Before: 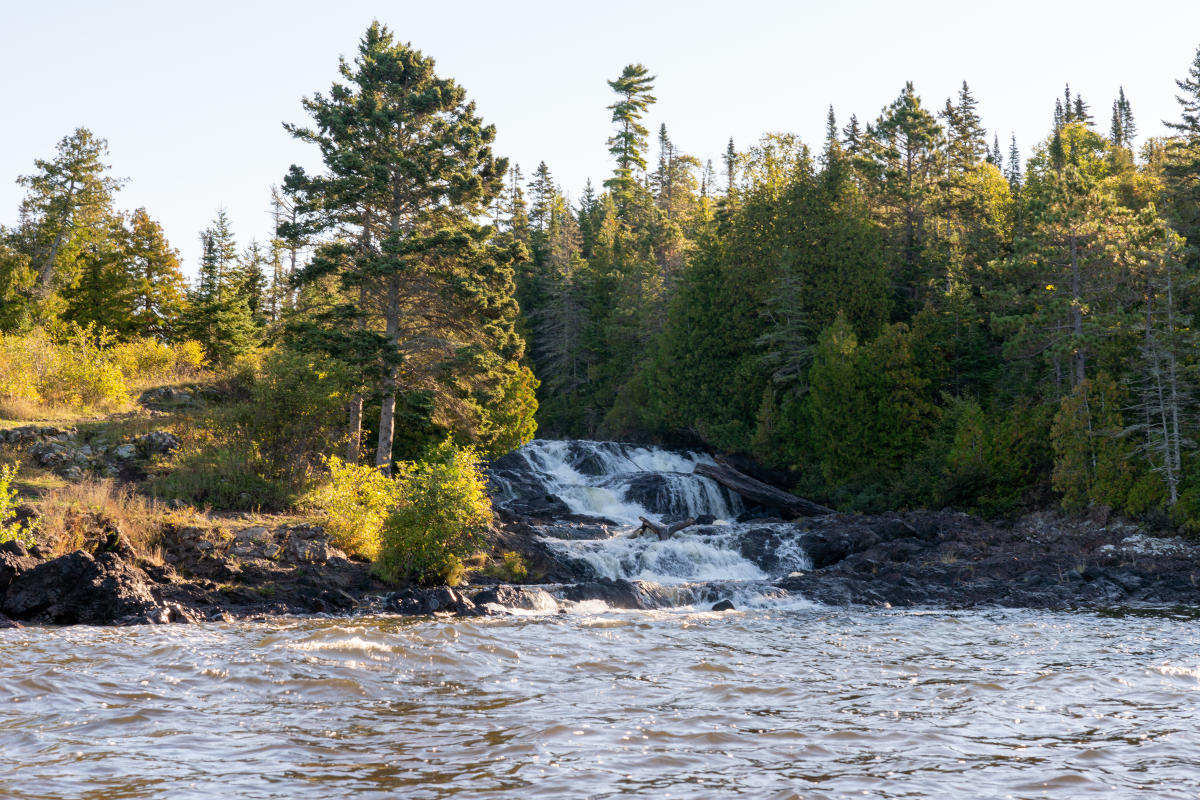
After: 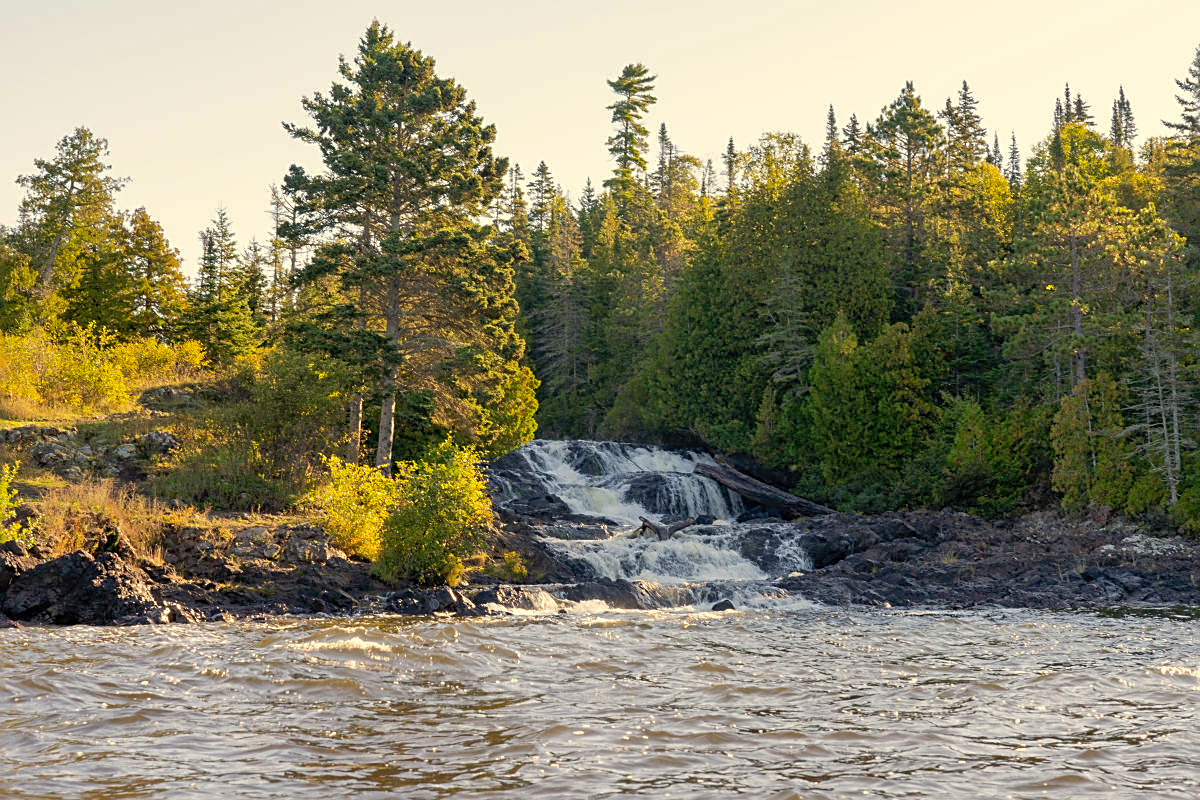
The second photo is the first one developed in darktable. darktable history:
shadows and highlights: on, module defaults
sharpen: on, module defaults
color correction: highlights a* 1.39, highlights b* 17.83
